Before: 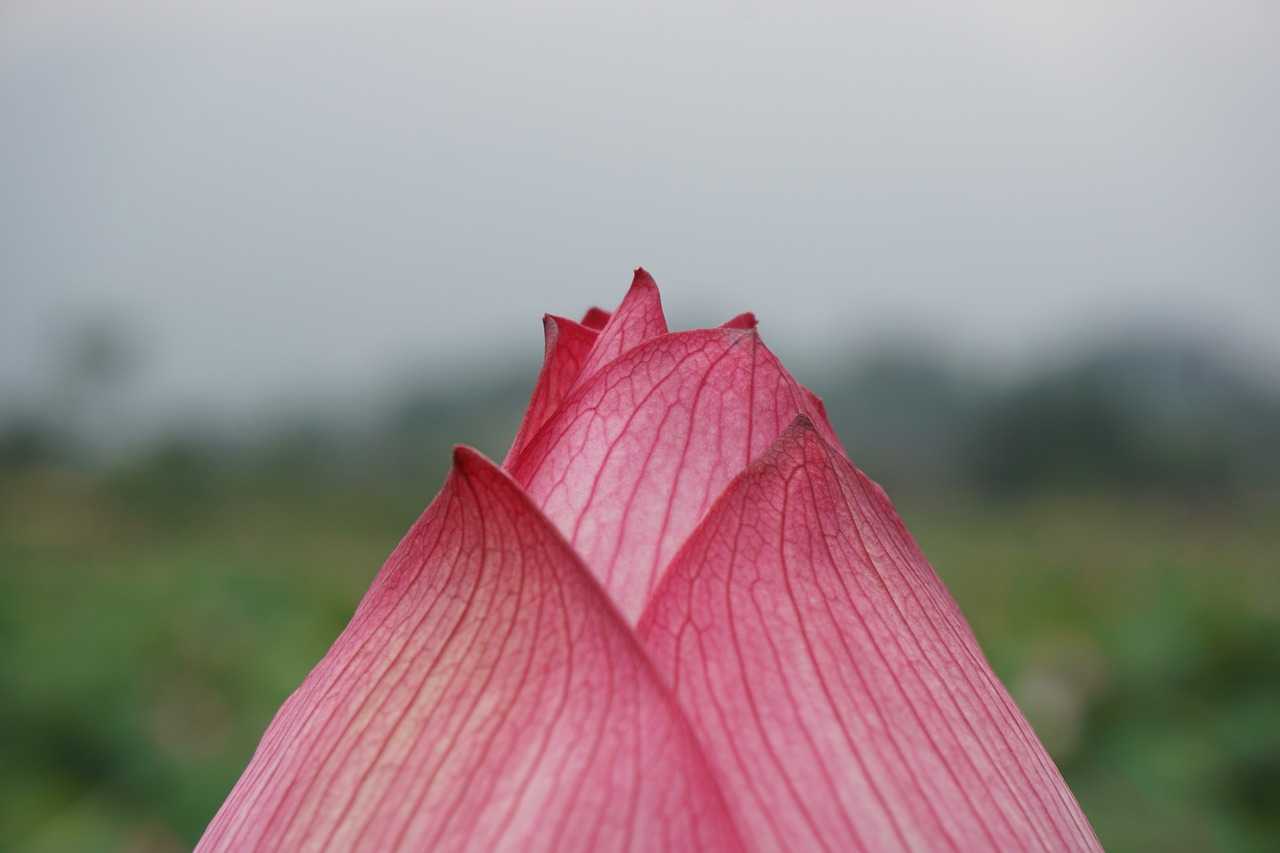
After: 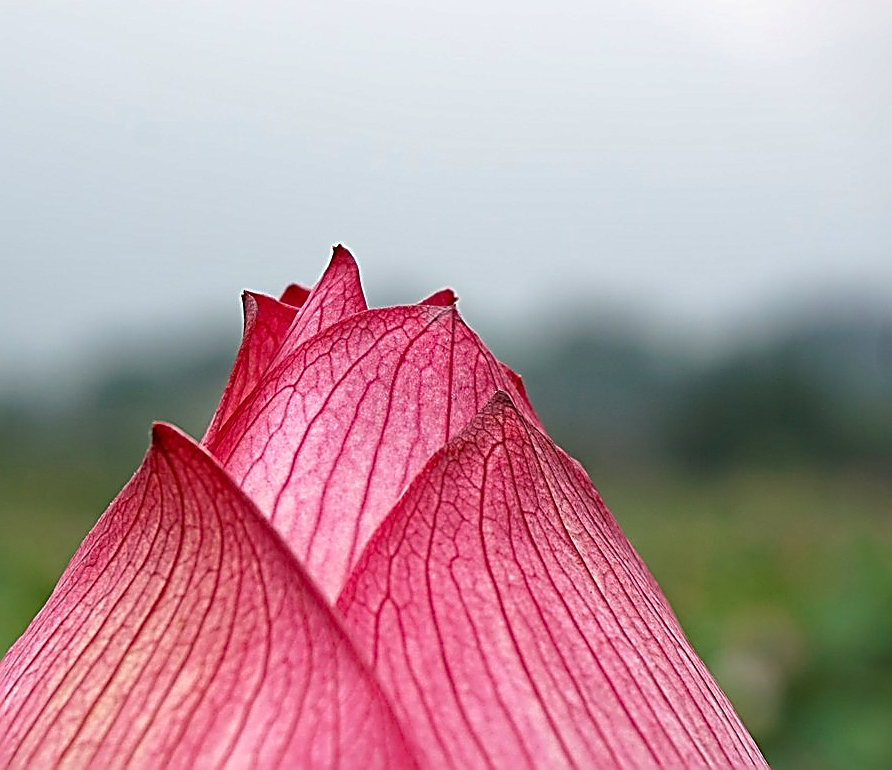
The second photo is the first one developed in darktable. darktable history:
haze removal: strength 0.279, distance 0.246, compatibility mode true, adaptive false
exposure: black level correction 0, exposure 0.499 EV, compensate highlight preservation false
crop and rotate: left 23.568%, top 2.738%, right 6.697%, bottom 6.977%
local contrast: mode bilateral grid, contrast 20, coarseness 50, detail 130%, midtone range 0.2
sharpen: amount 1.986
base curve: curves: ch0 [(0, 0) (0.303, 0.277) (1, 1)], preserve colors none
